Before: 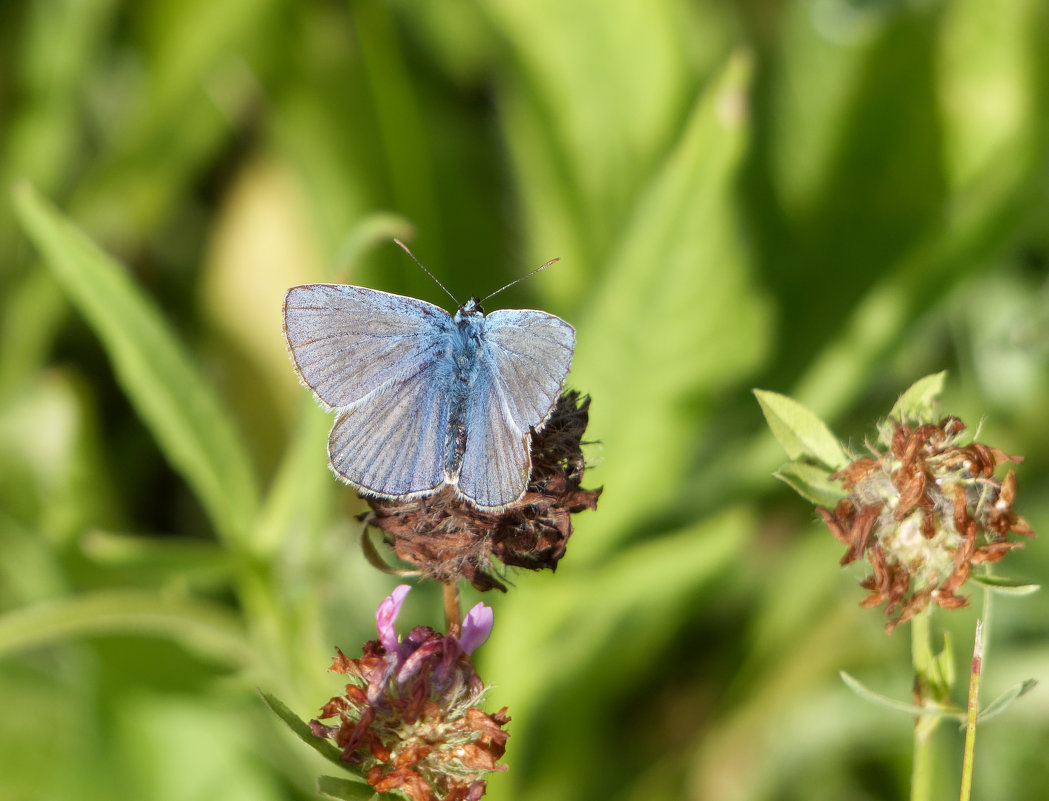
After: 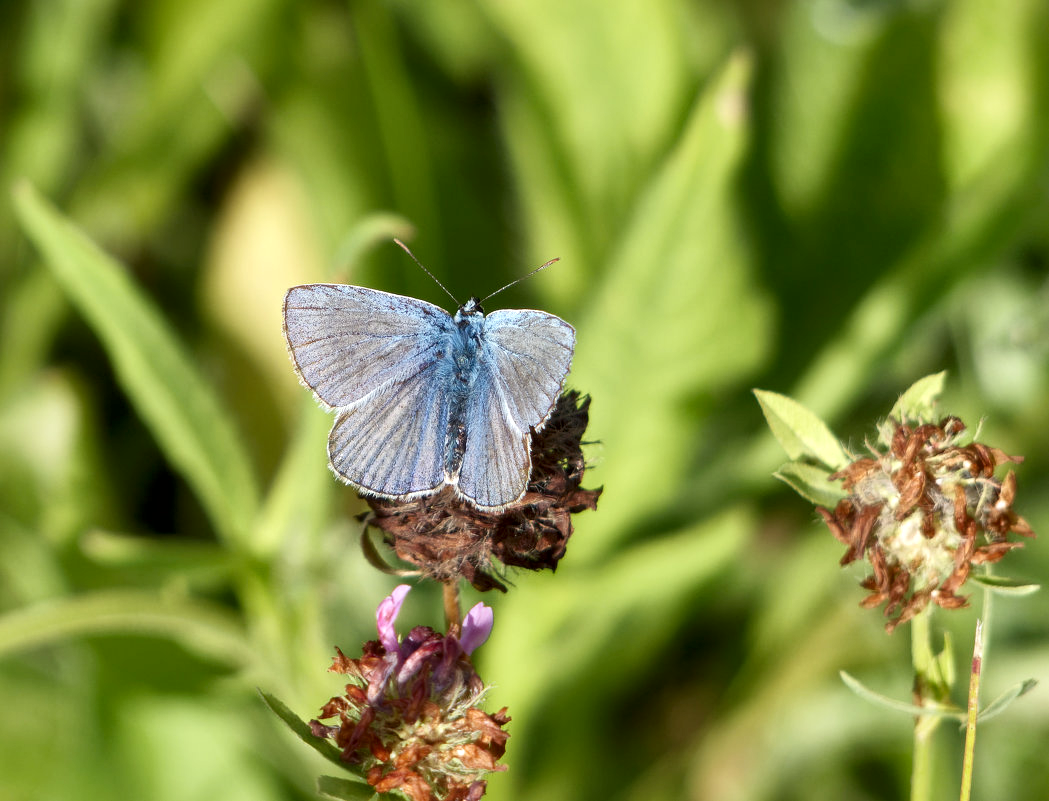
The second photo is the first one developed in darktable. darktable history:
local contrast: mode bilateral grid, contrast 25, coarseness 59, detail 151%, midtone range 0.2
